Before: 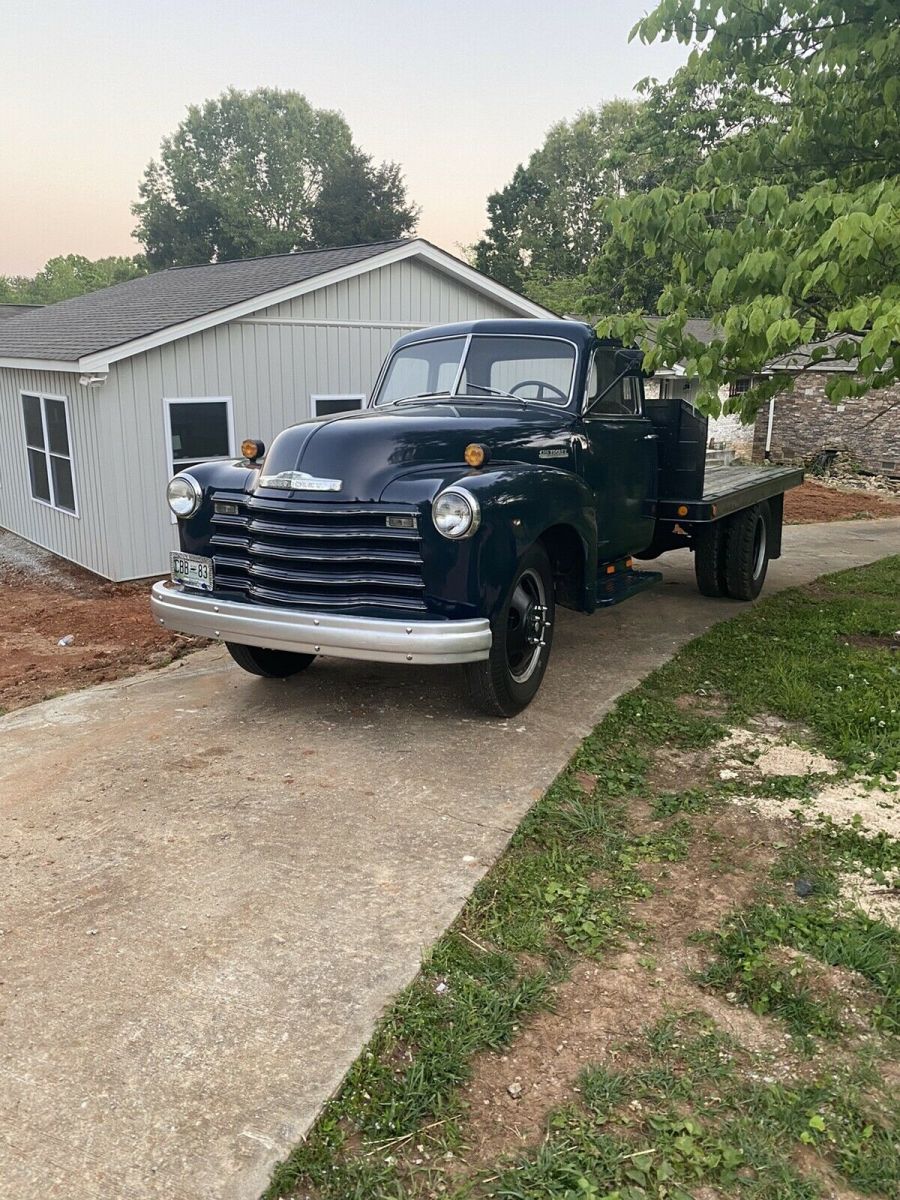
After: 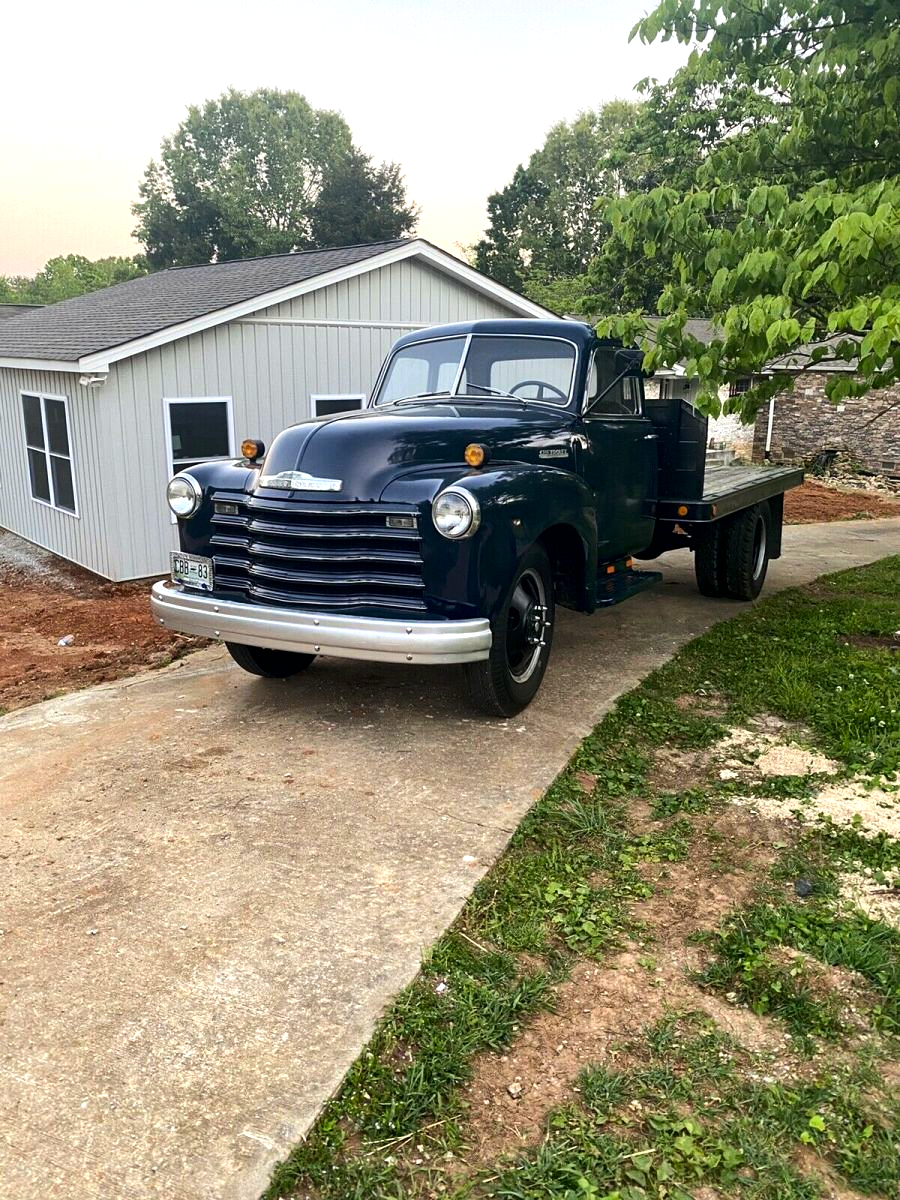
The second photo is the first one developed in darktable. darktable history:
tone equalizer: -8 EV -0.43 EV, -7 EV -0.382 EV, -6 EV -0.341 EV, -5 EV -0.249 EV, -3 EV 0.254 EV, -2 EV 0.338 EV, -1 EV 0.39 EV, +0 EV 0.404 EV, edges refinement/feathering 500, mask exposure compensation -1.57 EV, preserve details no
local contrast: mode bilateral grid, contrast 20, coarseness 51, detail 130%, midtone range 0.2
color correction: highlights b* 0.067, saturation 1.33
